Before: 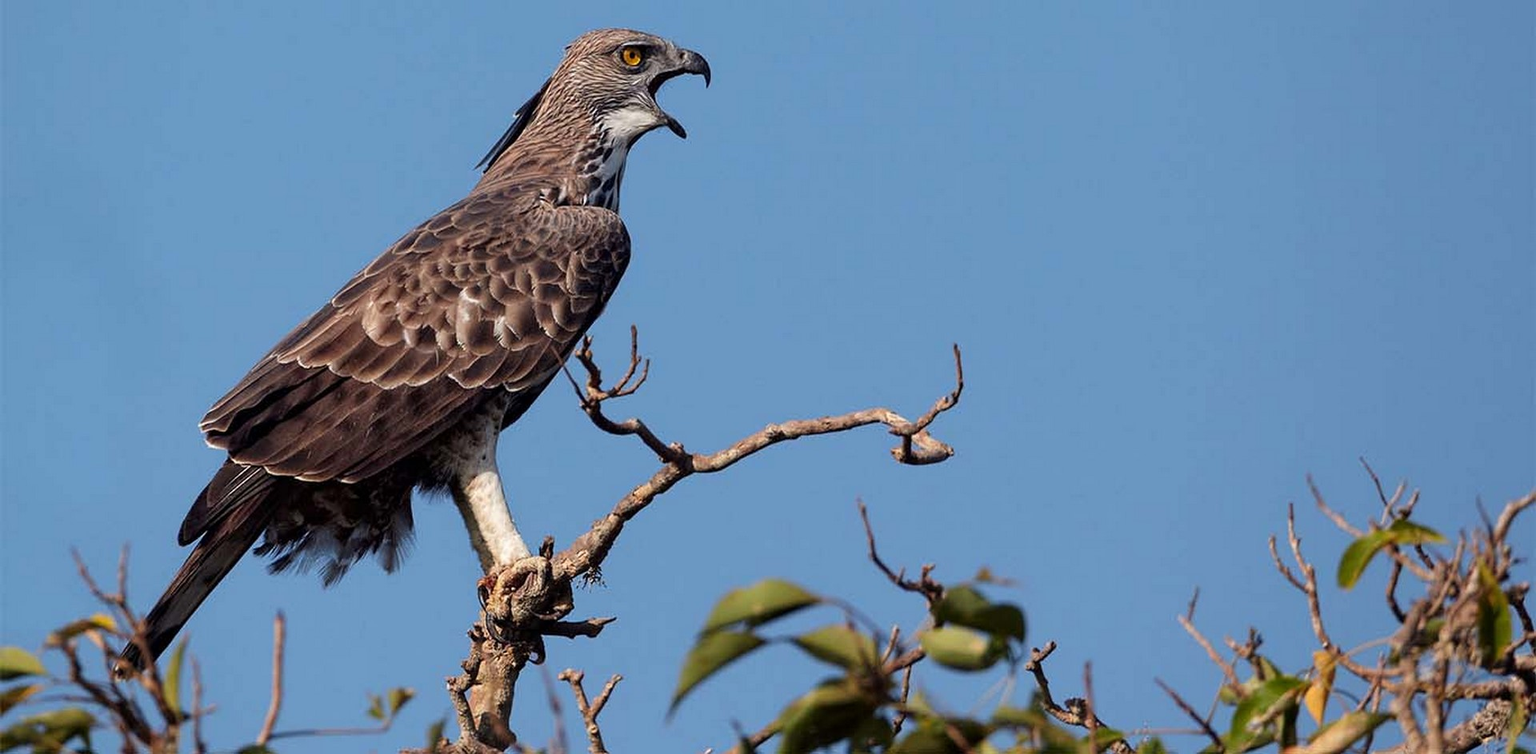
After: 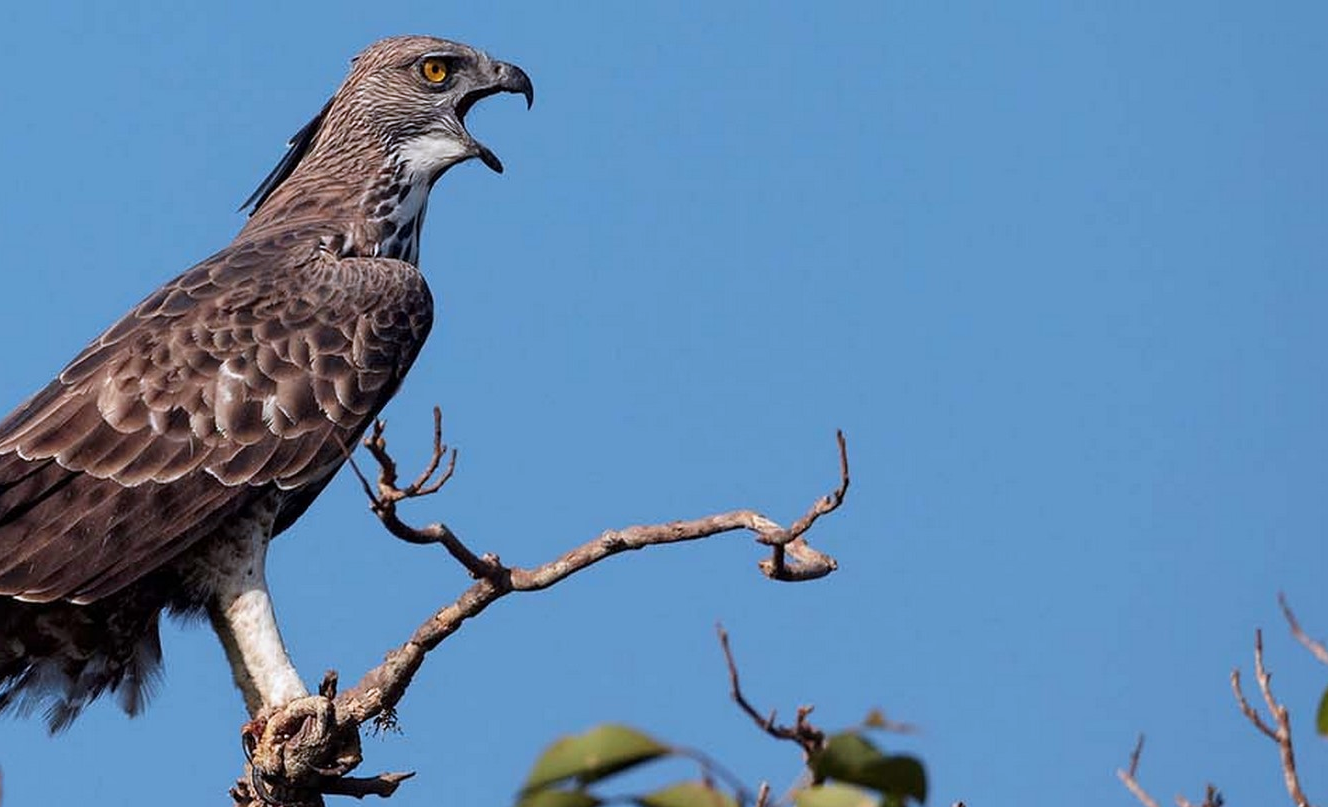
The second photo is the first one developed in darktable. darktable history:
color correction: highlights a* -0.634, highlights b* -8.84
crop: left 18.506%, right 12.297%, bottom 14.349%
